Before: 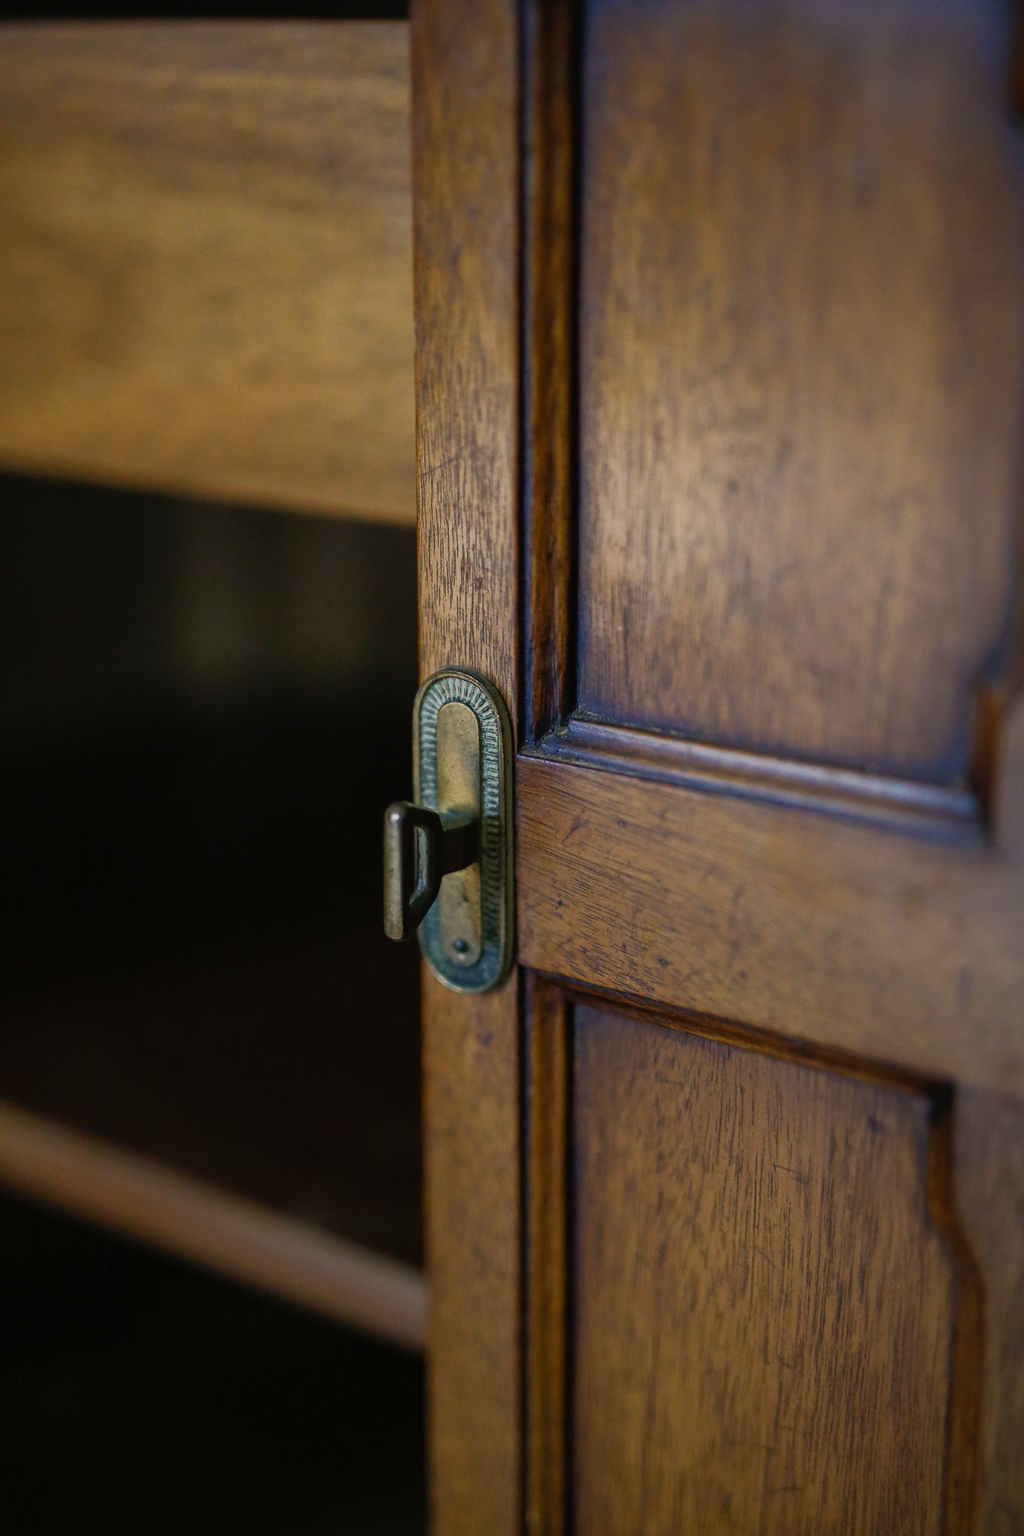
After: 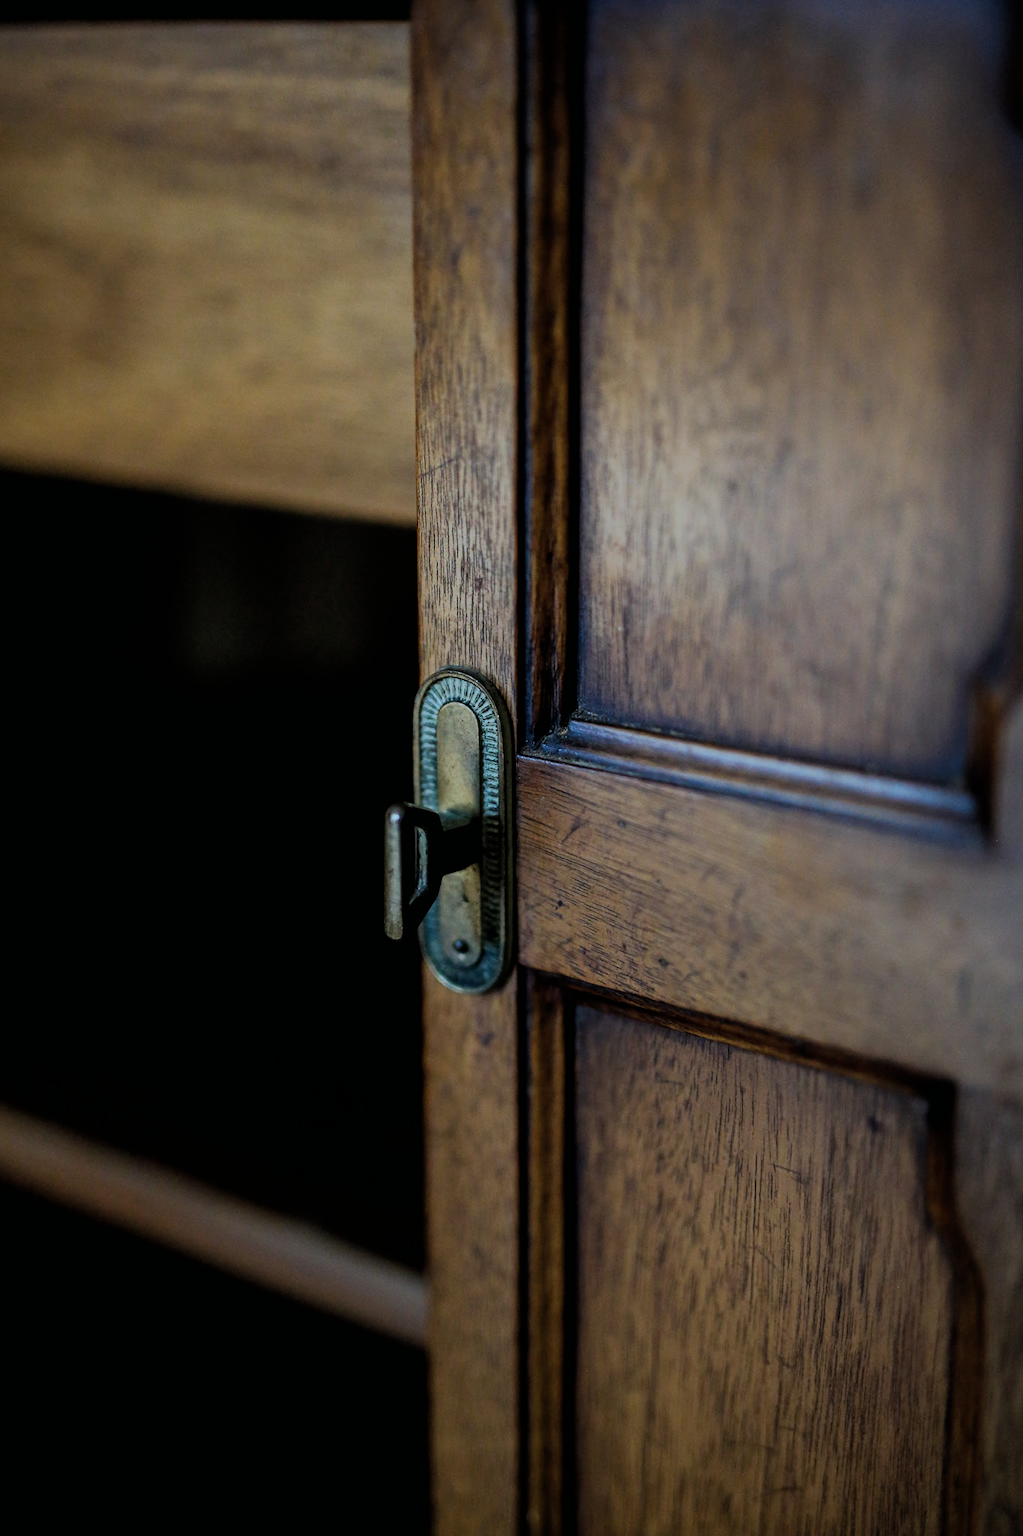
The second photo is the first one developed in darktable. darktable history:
filmic rgb: black relative exposure -5.11 EV, white relative exposure 3.97 EV, hardness 2.88, contrast 1.202, highlights saturation mix -28.99%
color correction: highlights a* -10.47, highlights b* -18.75
